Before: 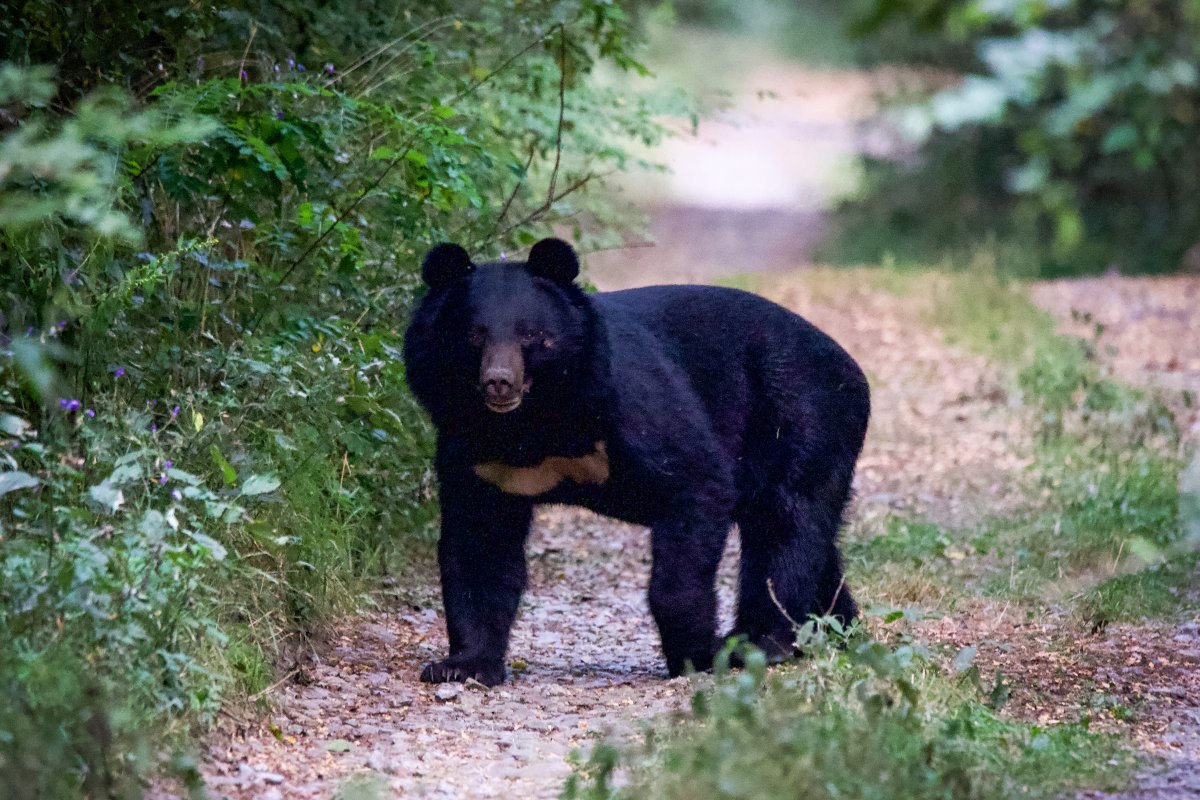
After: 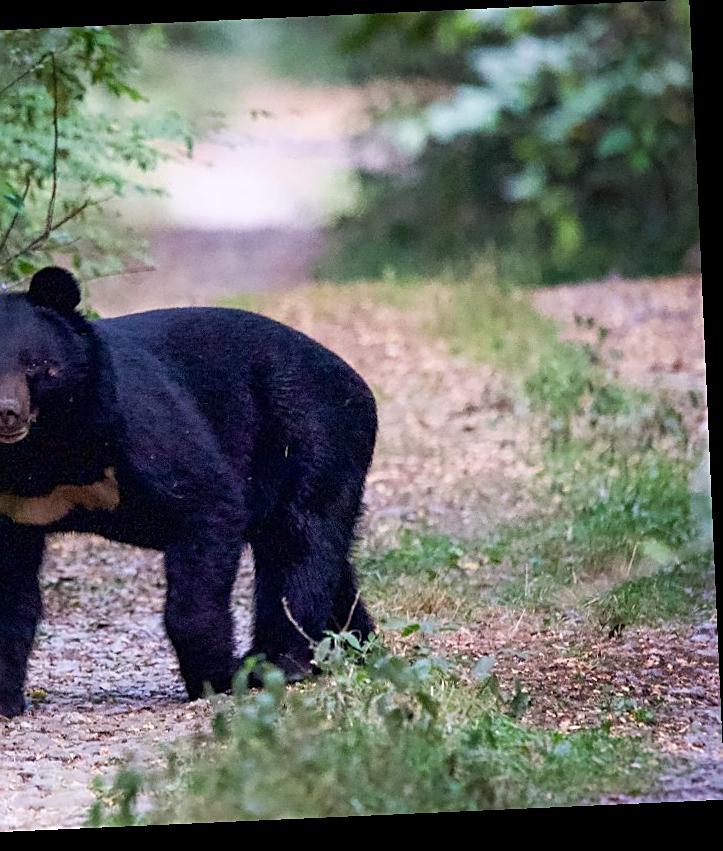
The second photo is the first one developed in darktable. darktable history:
crop: left 41.402%
rotate and perspective: rotation -2.56°, automatic cropping off
sharpen: on, module defaults
